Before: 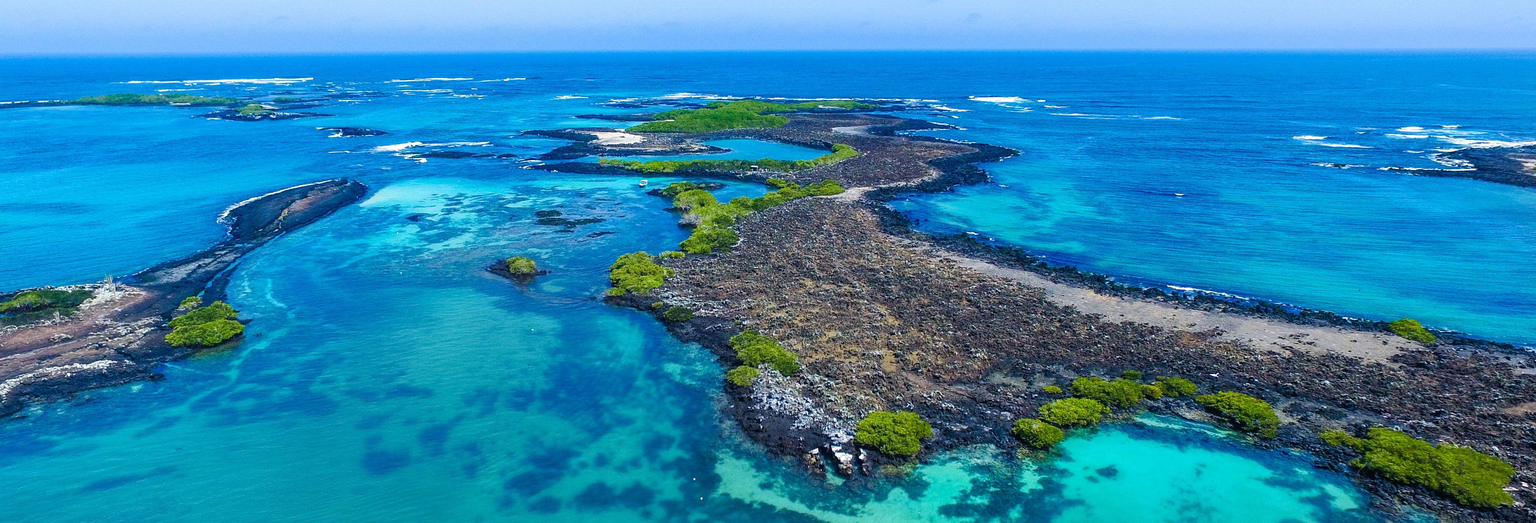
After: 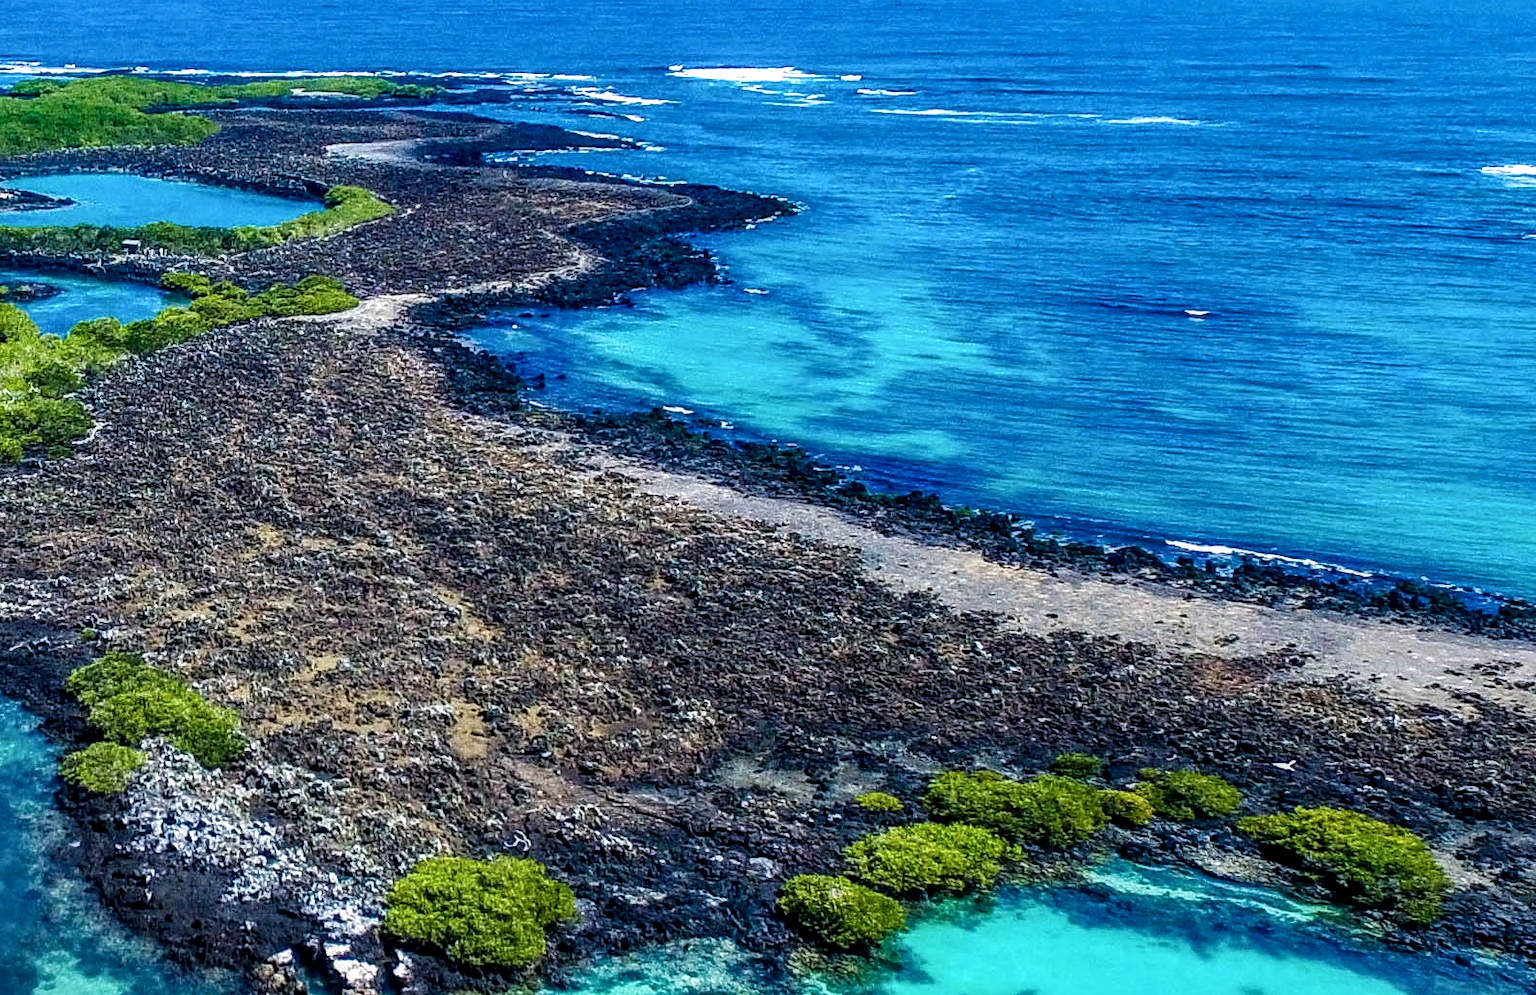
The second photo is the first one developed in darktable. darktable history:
local contrast: detail 160%
crop: left 45.721%, top 13.393%, right 14.118%, bottom 10.01%
